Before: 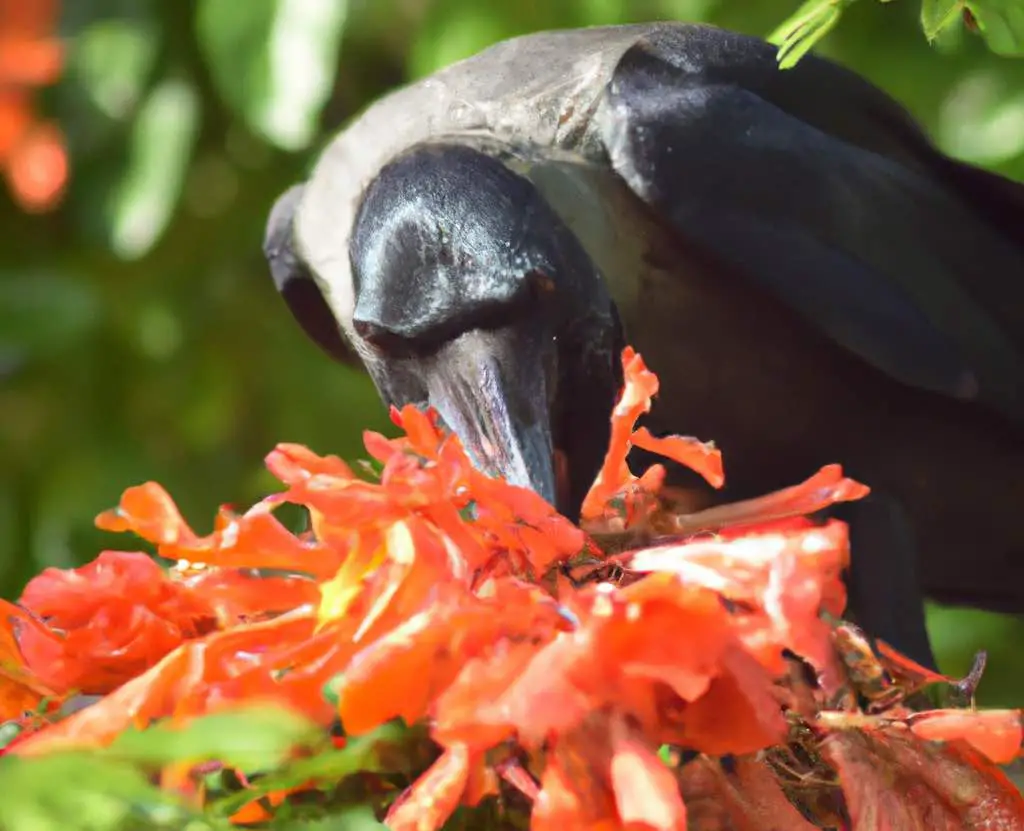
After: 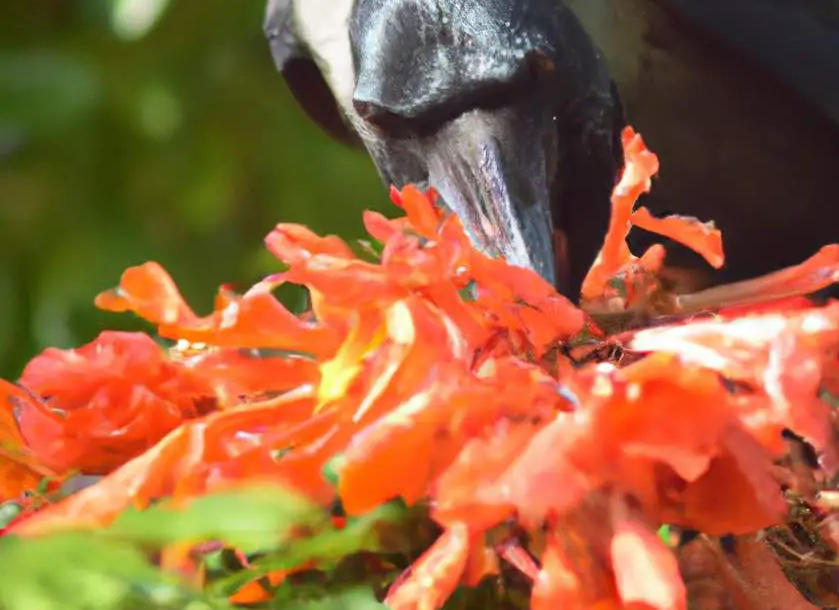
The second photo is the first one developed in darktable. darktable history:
crop: top 26.528%, right 17.999%
